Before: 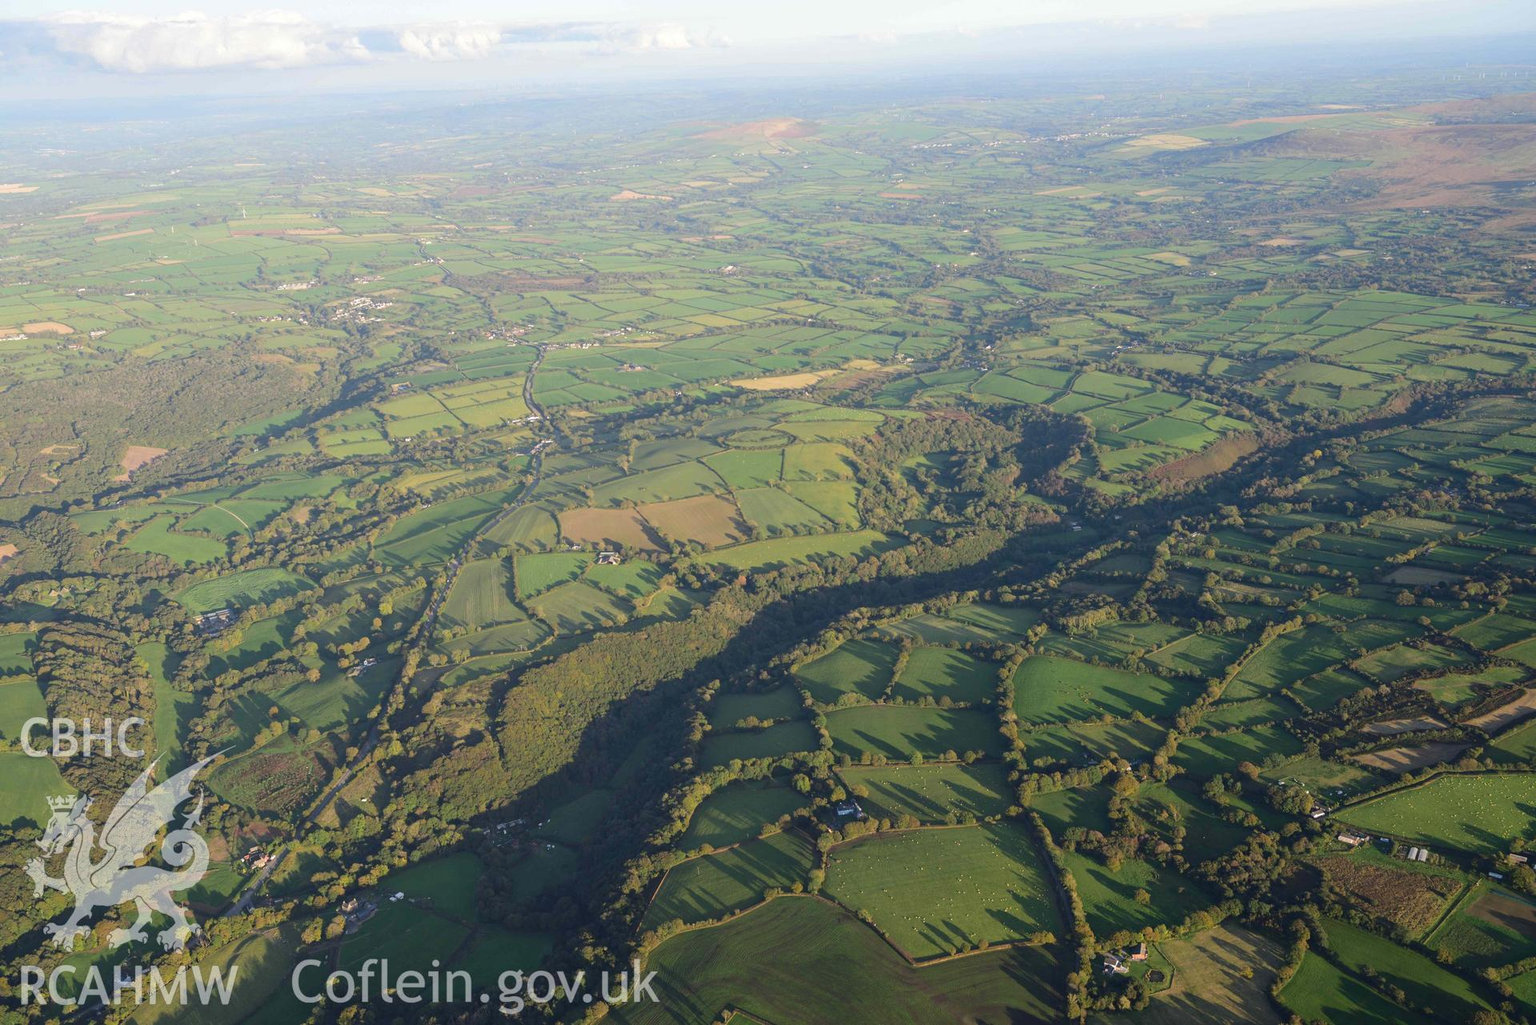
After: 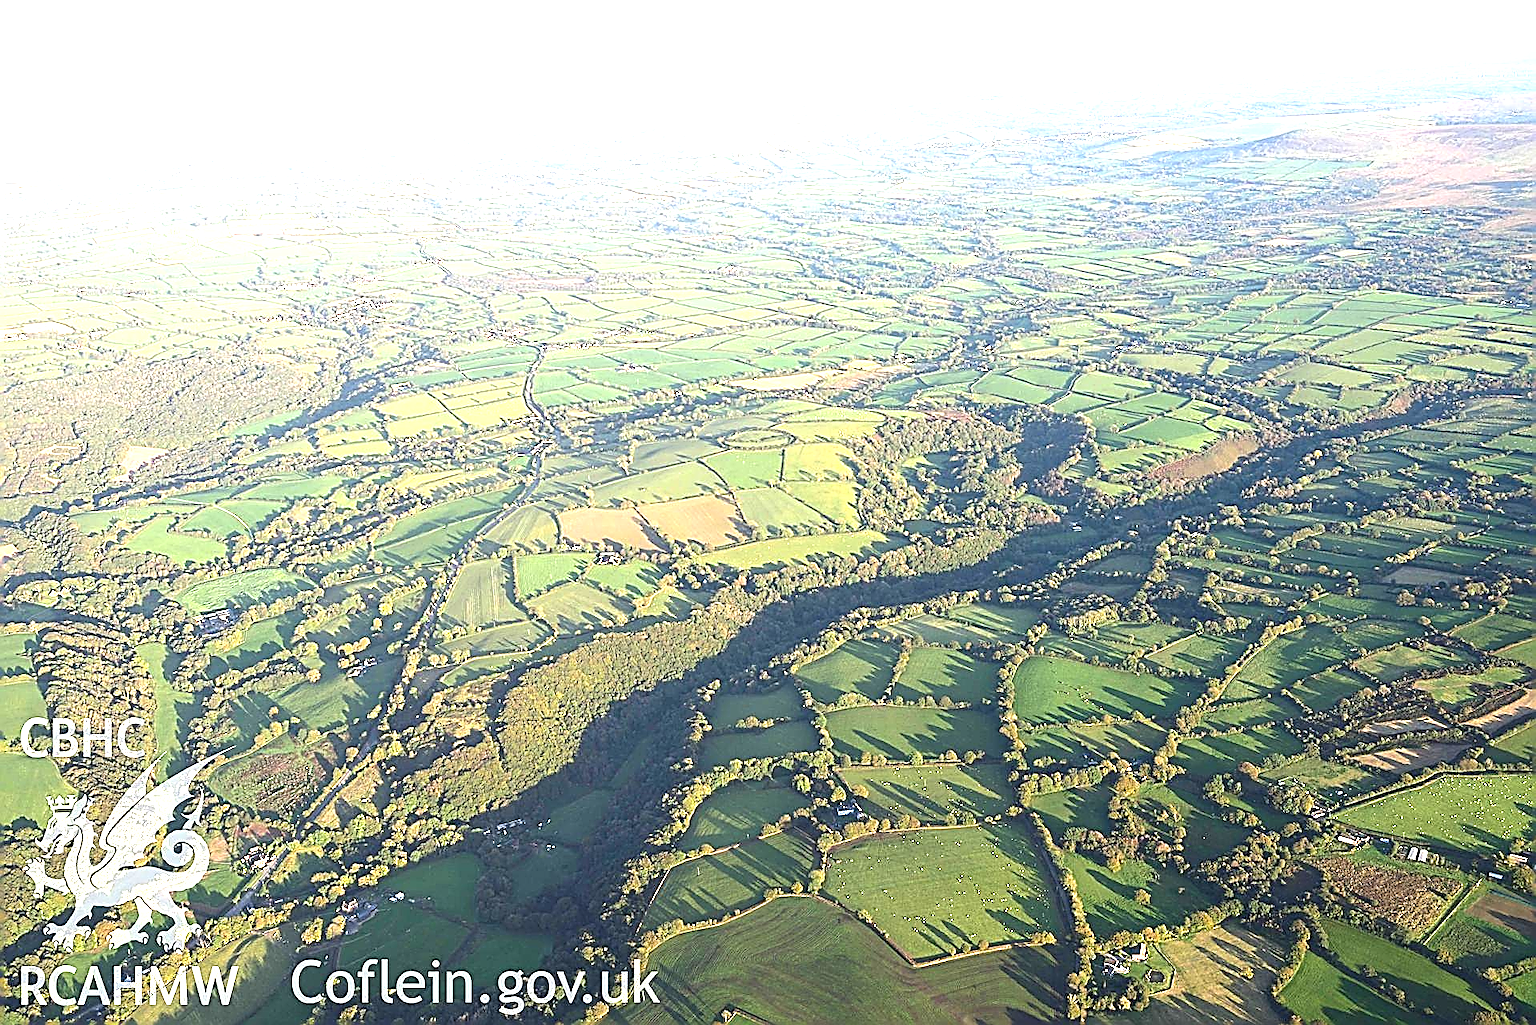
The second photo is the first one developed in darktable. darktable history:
exposure: black level correction 0, exposure 1.462 EV, compensate highlight preservation false
sharpen: amount 1.994
